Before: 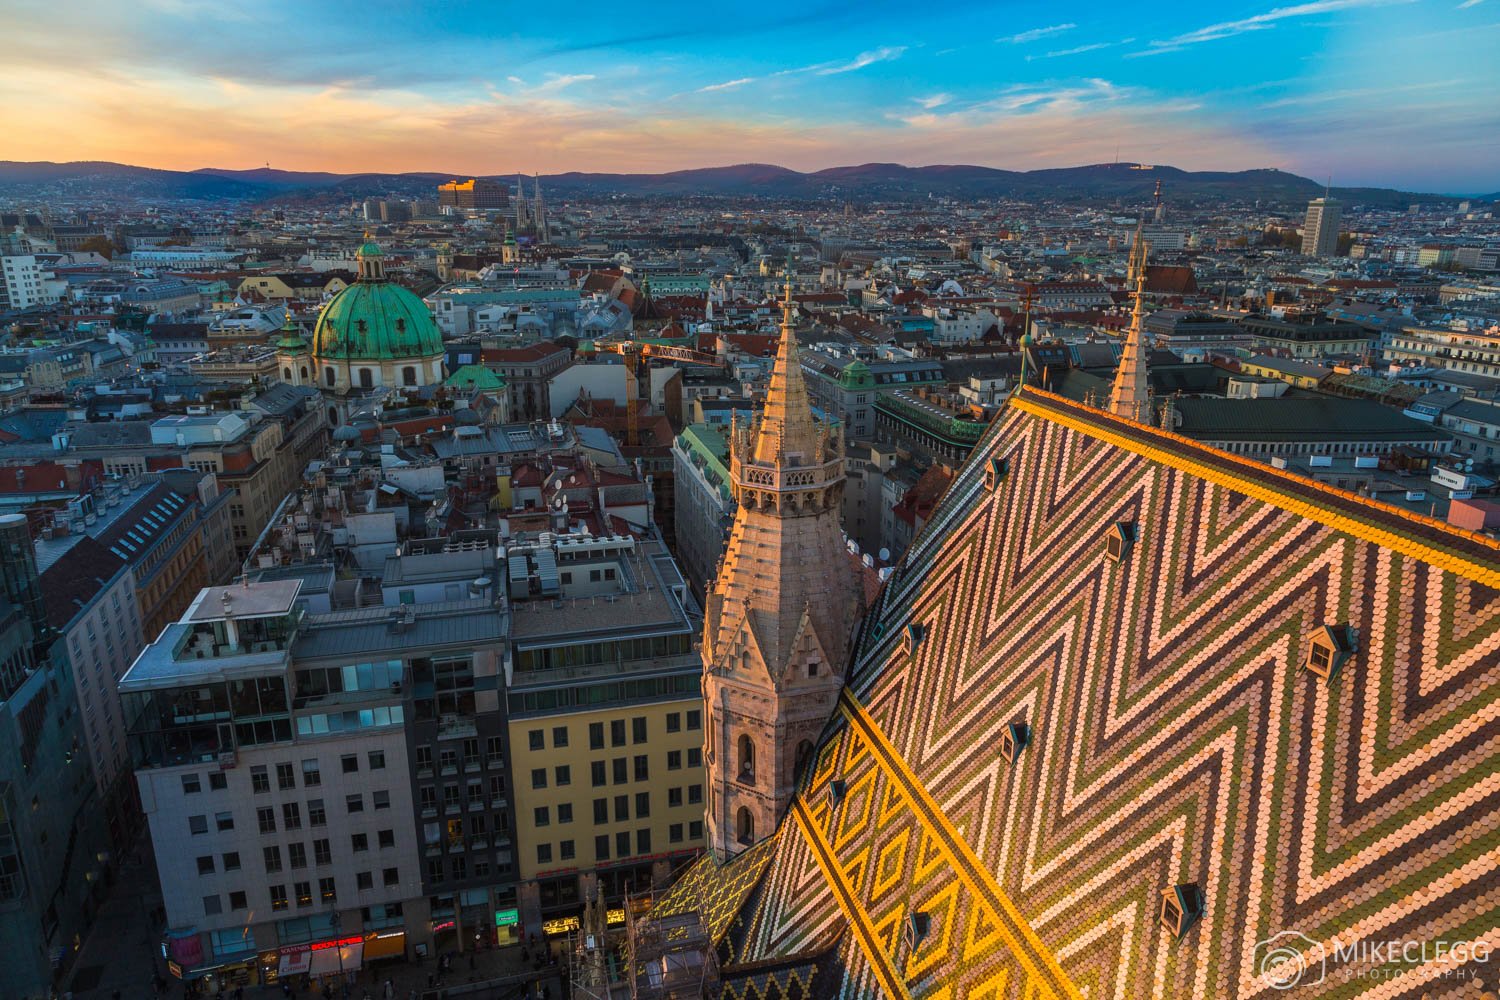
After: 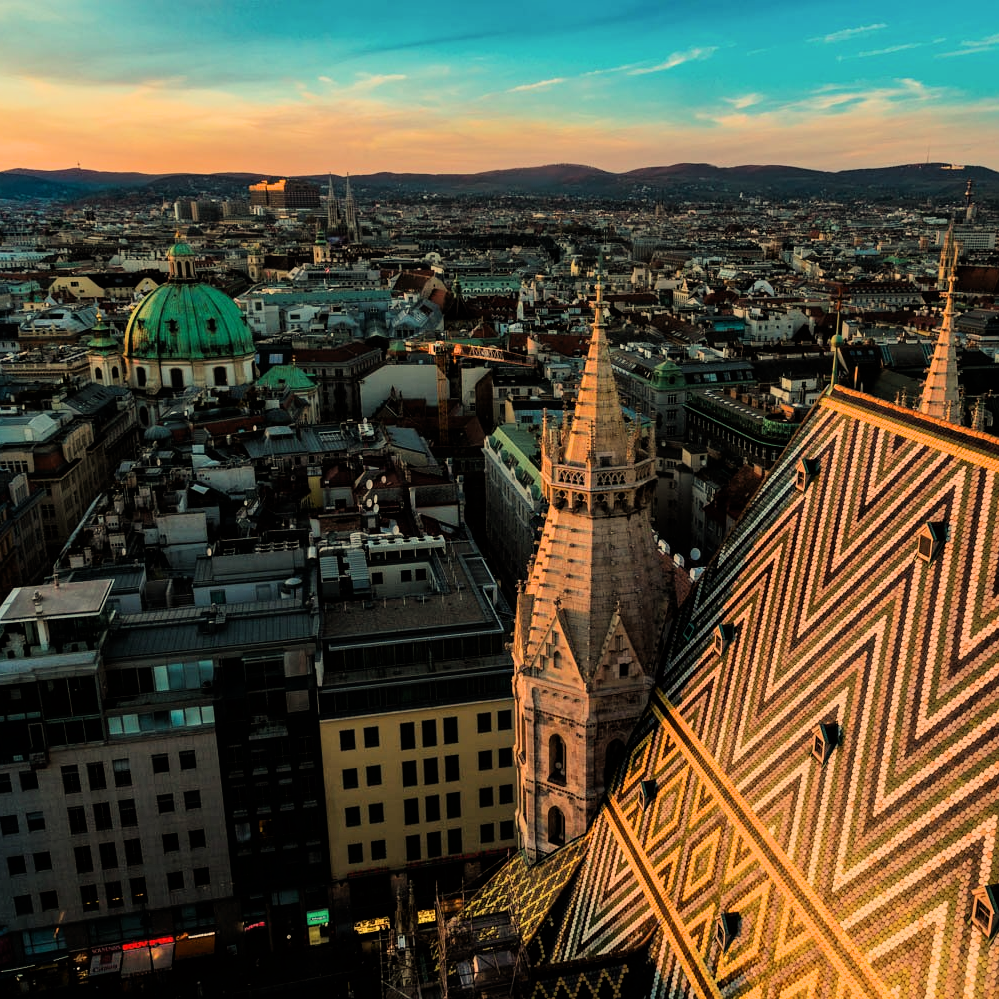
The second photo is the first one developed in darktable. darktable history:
crop and rotate: left 12.648%, right 20.685%
filmic rgb: black relative exposure -5 EV, hardness 2.88, contrast 1.5
white balance: red 1.08, blue 0.791
tone equalizer: on, module defaults
